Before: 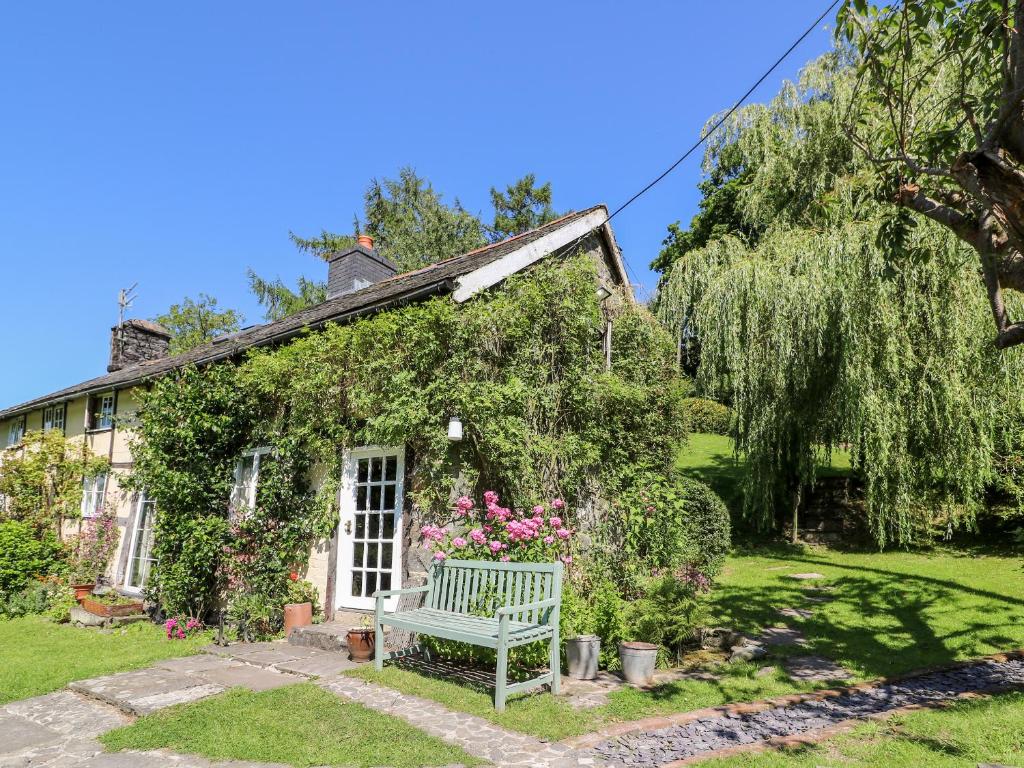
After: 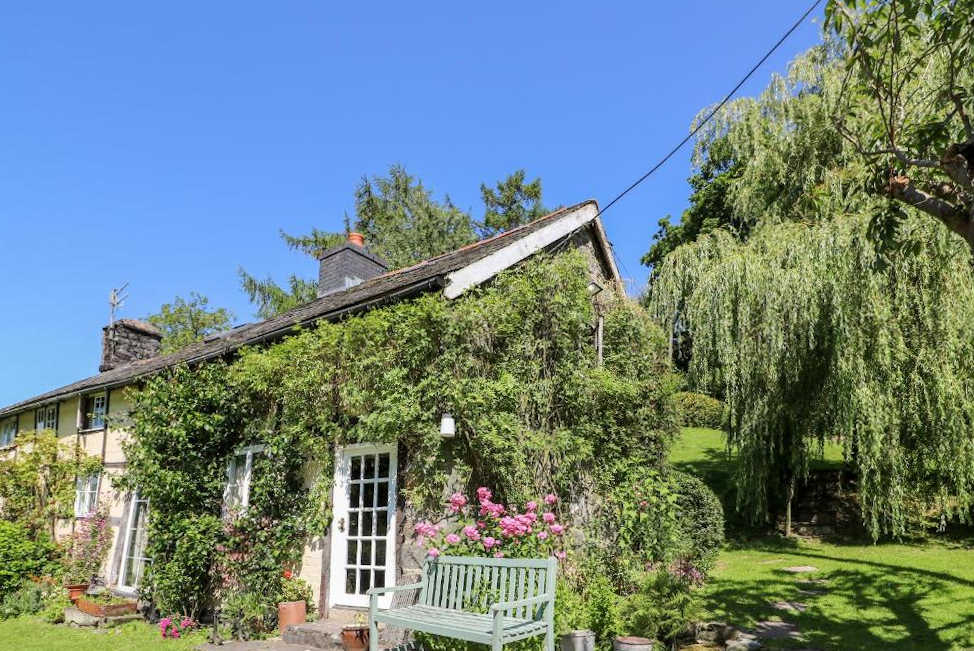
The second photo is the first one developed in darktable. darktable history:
crop and rotate: angle 0.551°, left 0.225%, right 3.428%, bottom 14.083%
